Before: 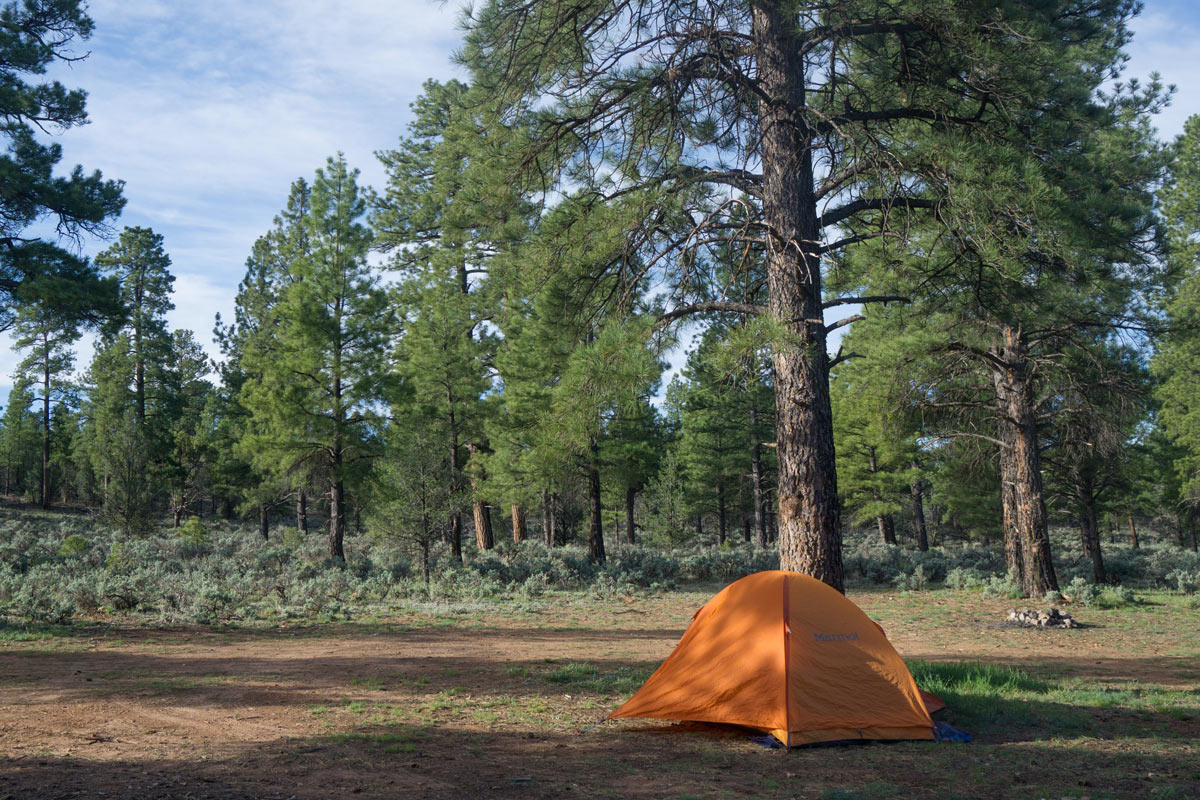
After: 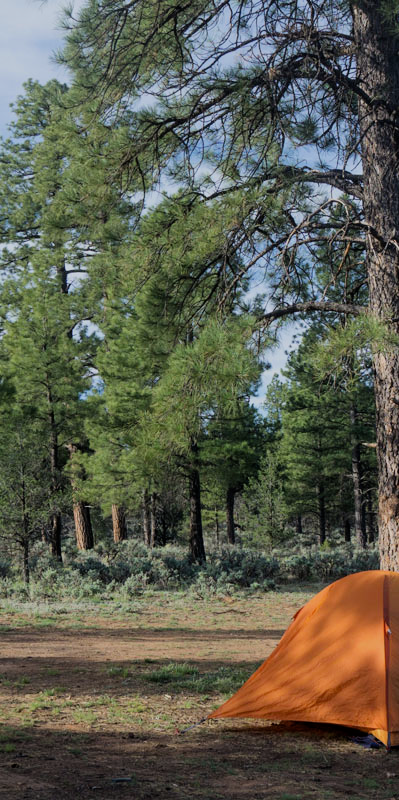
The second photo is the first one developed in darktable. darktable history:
crop: left 33.36%, right 33.36%
contrast brightness saturation: contrast 0.07
filmic rgb: black relative exposure -7.65 EV, white relative exposure 4.56 EV, hardness 3.61, color science v6 (2022)
